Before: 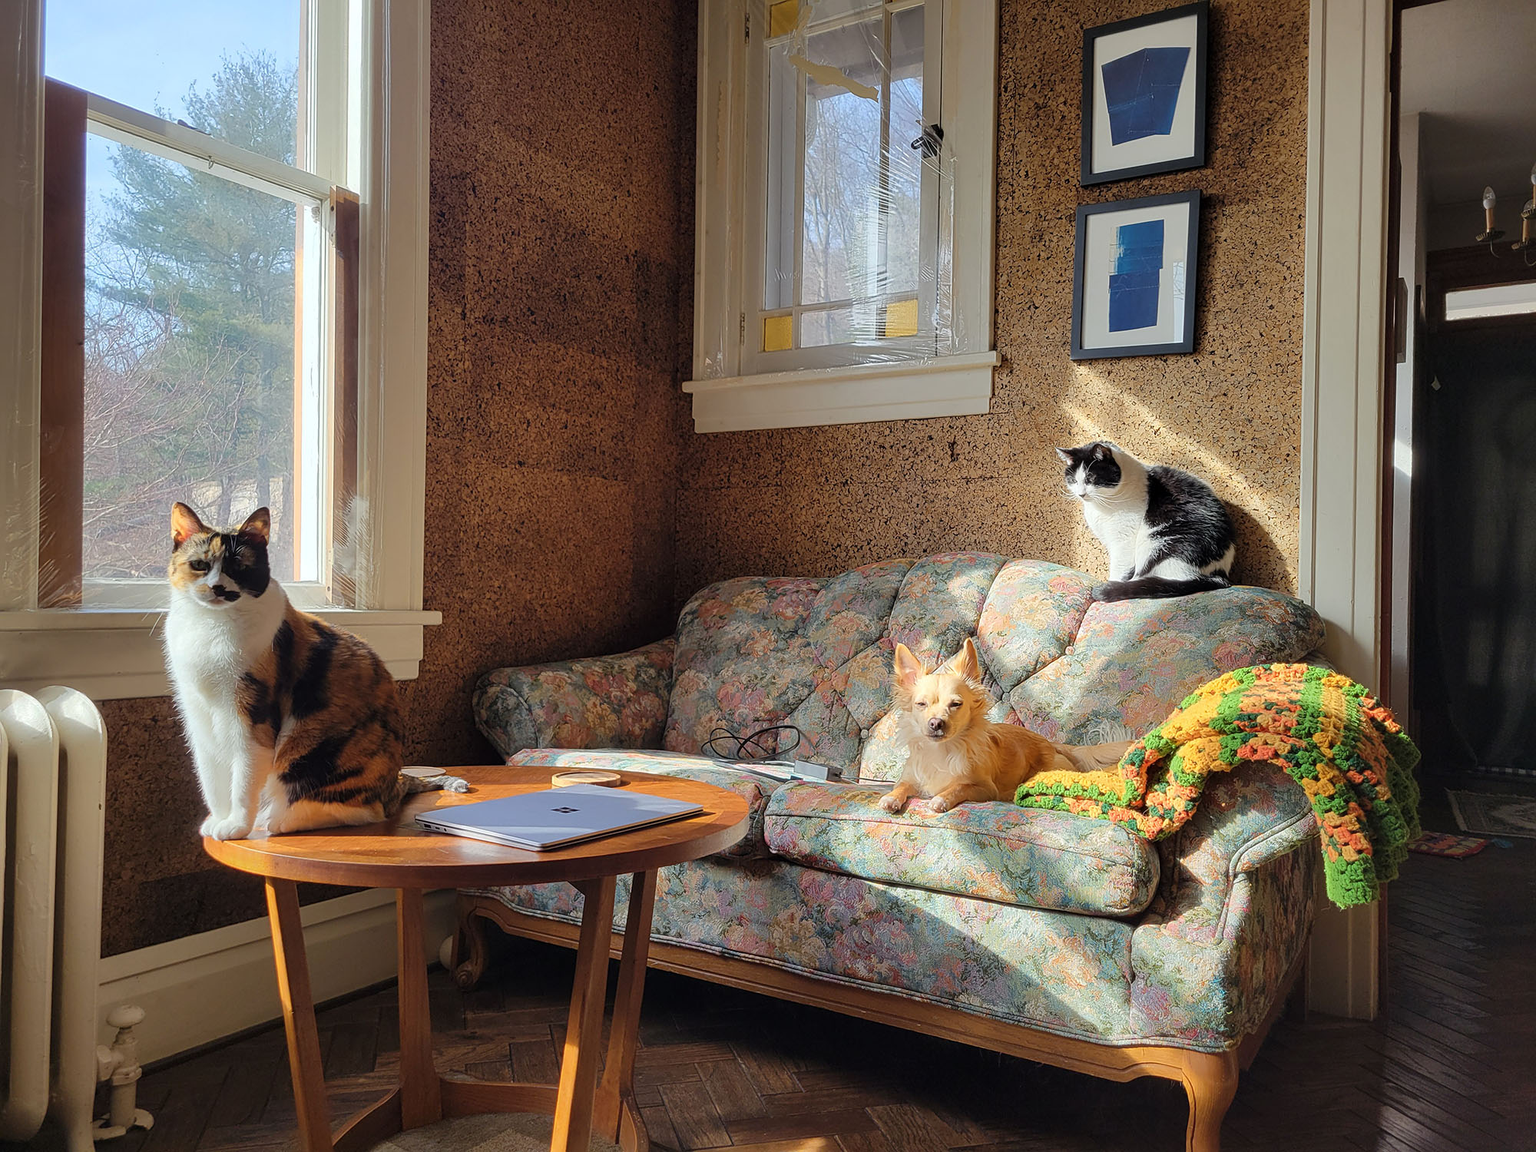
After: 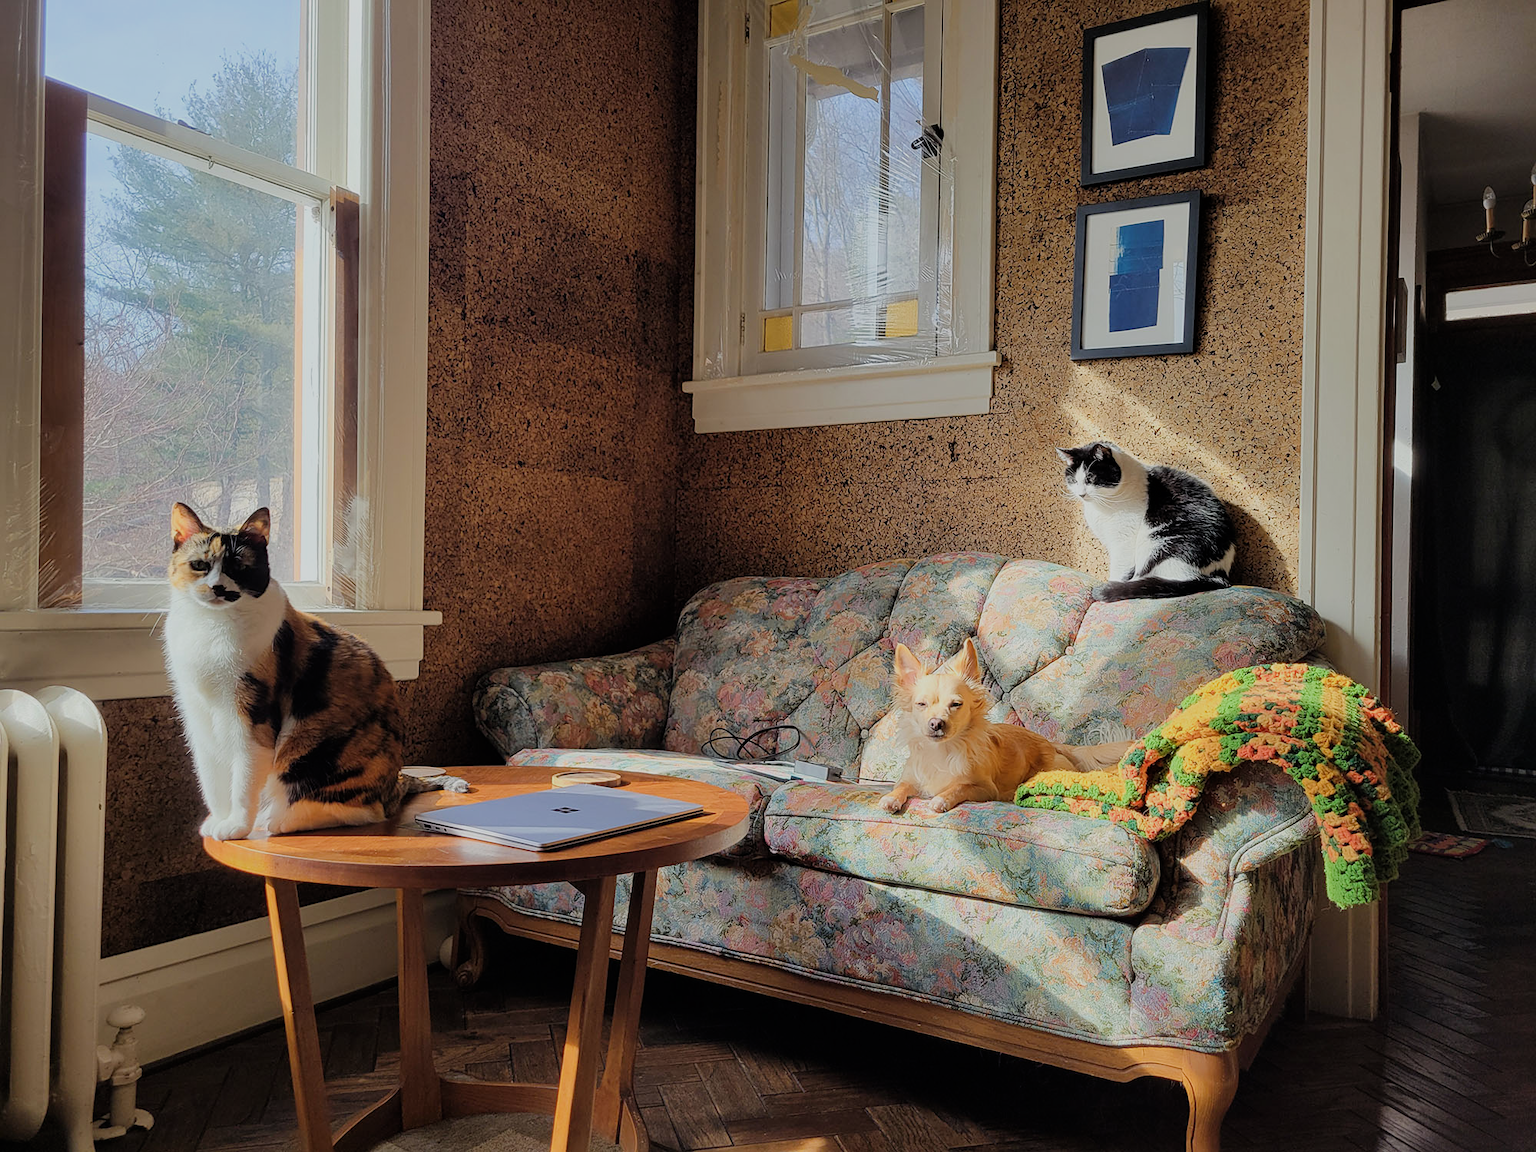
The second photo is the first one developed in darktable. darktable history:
filmic rgb: black relative exposure -8.42 EV, white relative exposure 4.67 EV, hardness 3.83
